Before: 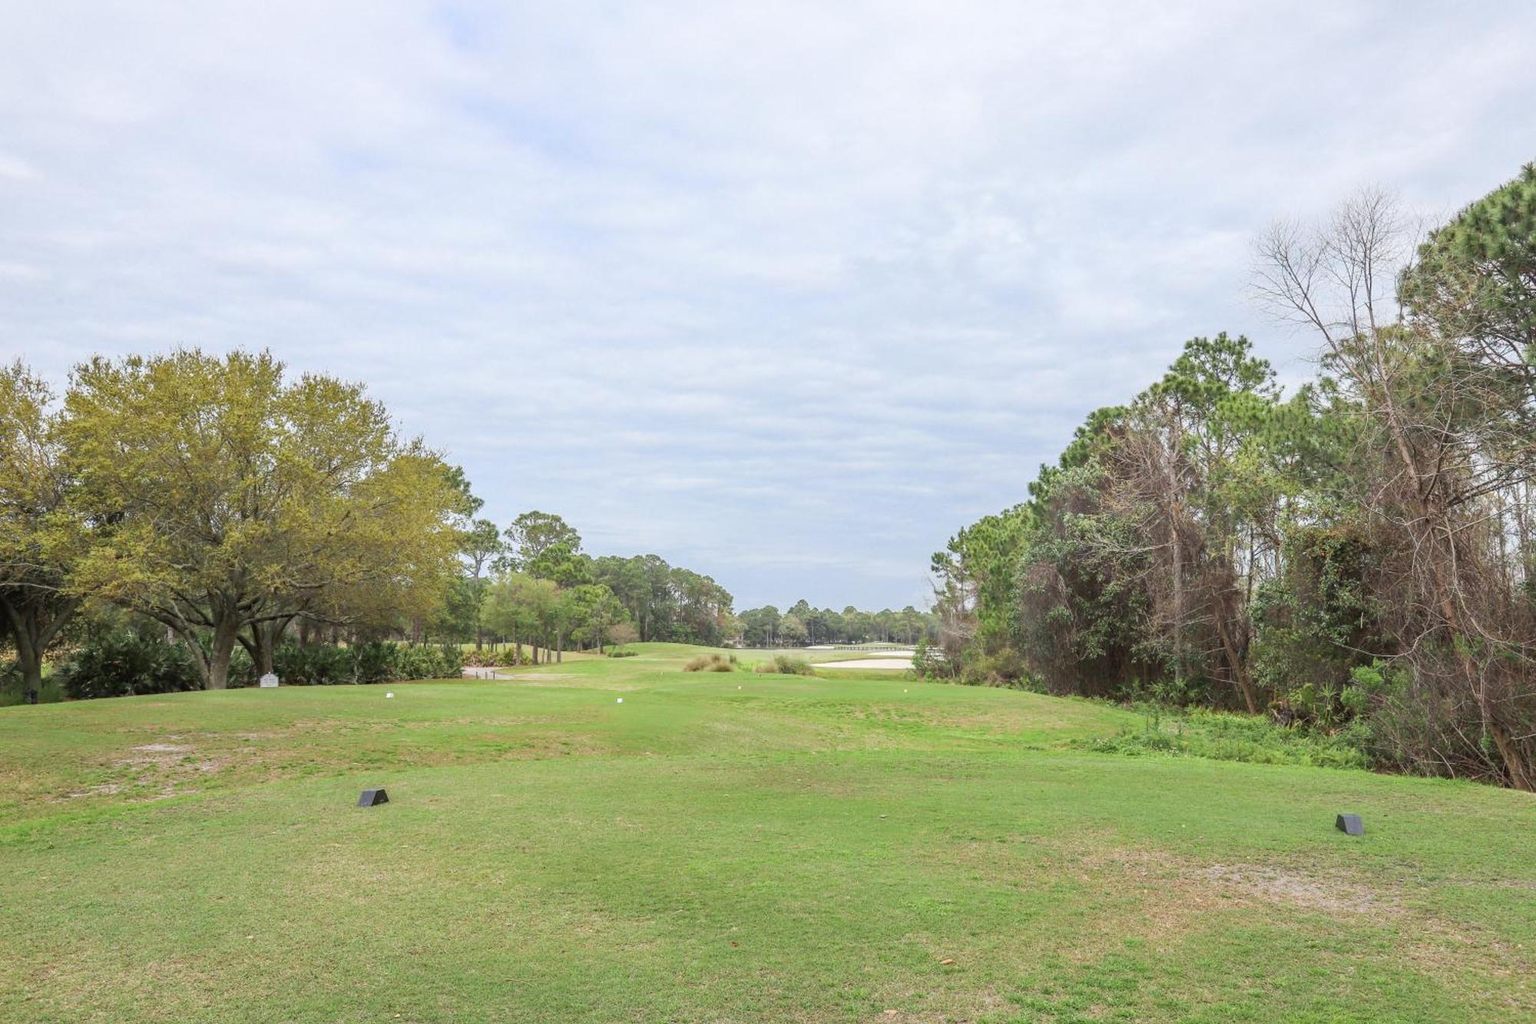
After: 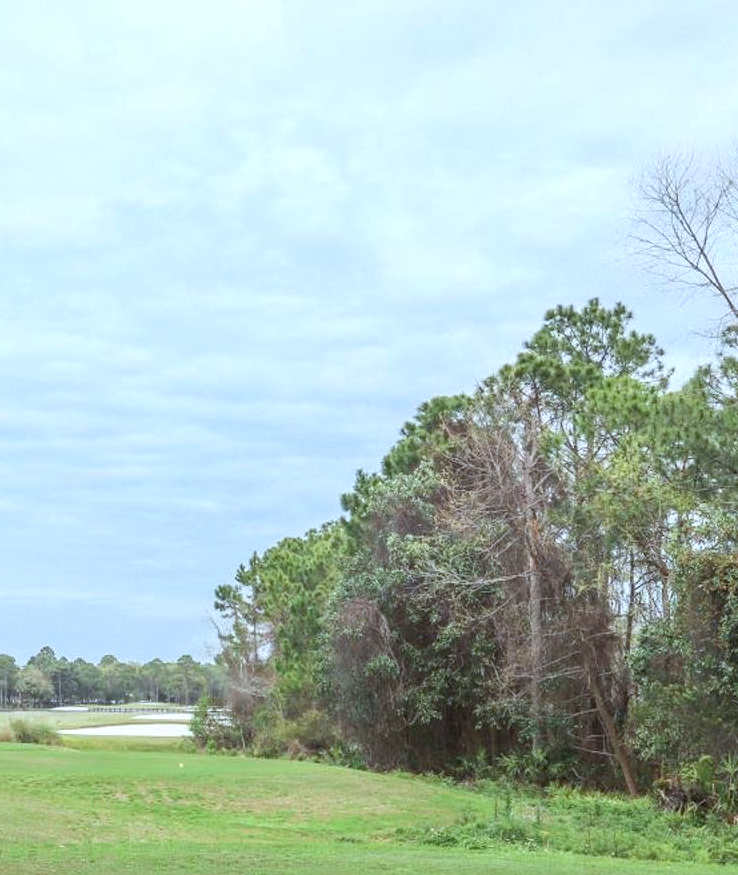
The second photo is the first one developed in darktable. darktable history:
crop and rotate: left 49.936%, top 10.094%, right 13.136%, bottom 24.256%
exposure: exposure 0.191 EV, compensate highlight preservation false
color correction: highlights a* -4.18, highlights b* -10.81
